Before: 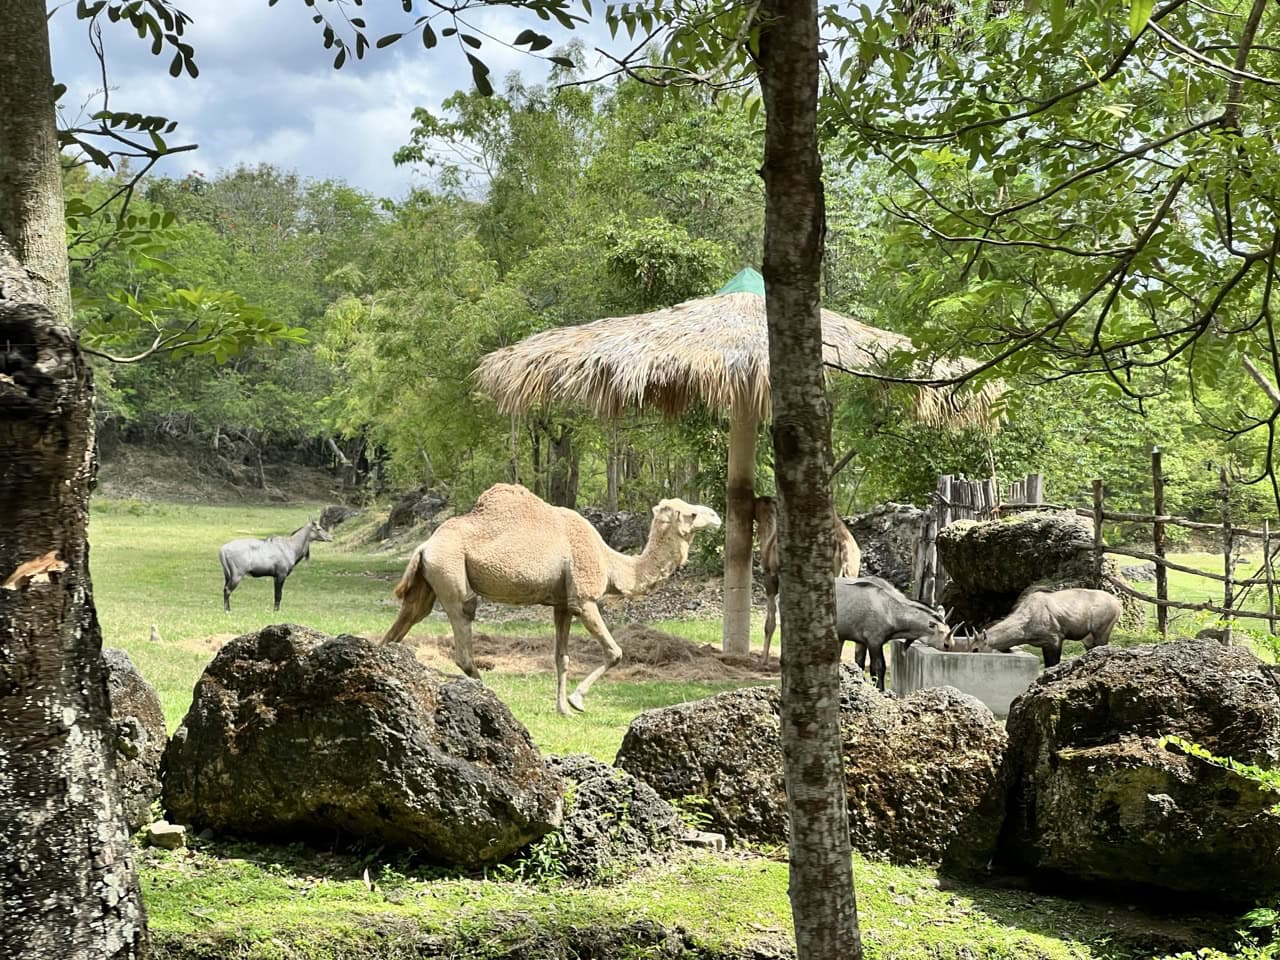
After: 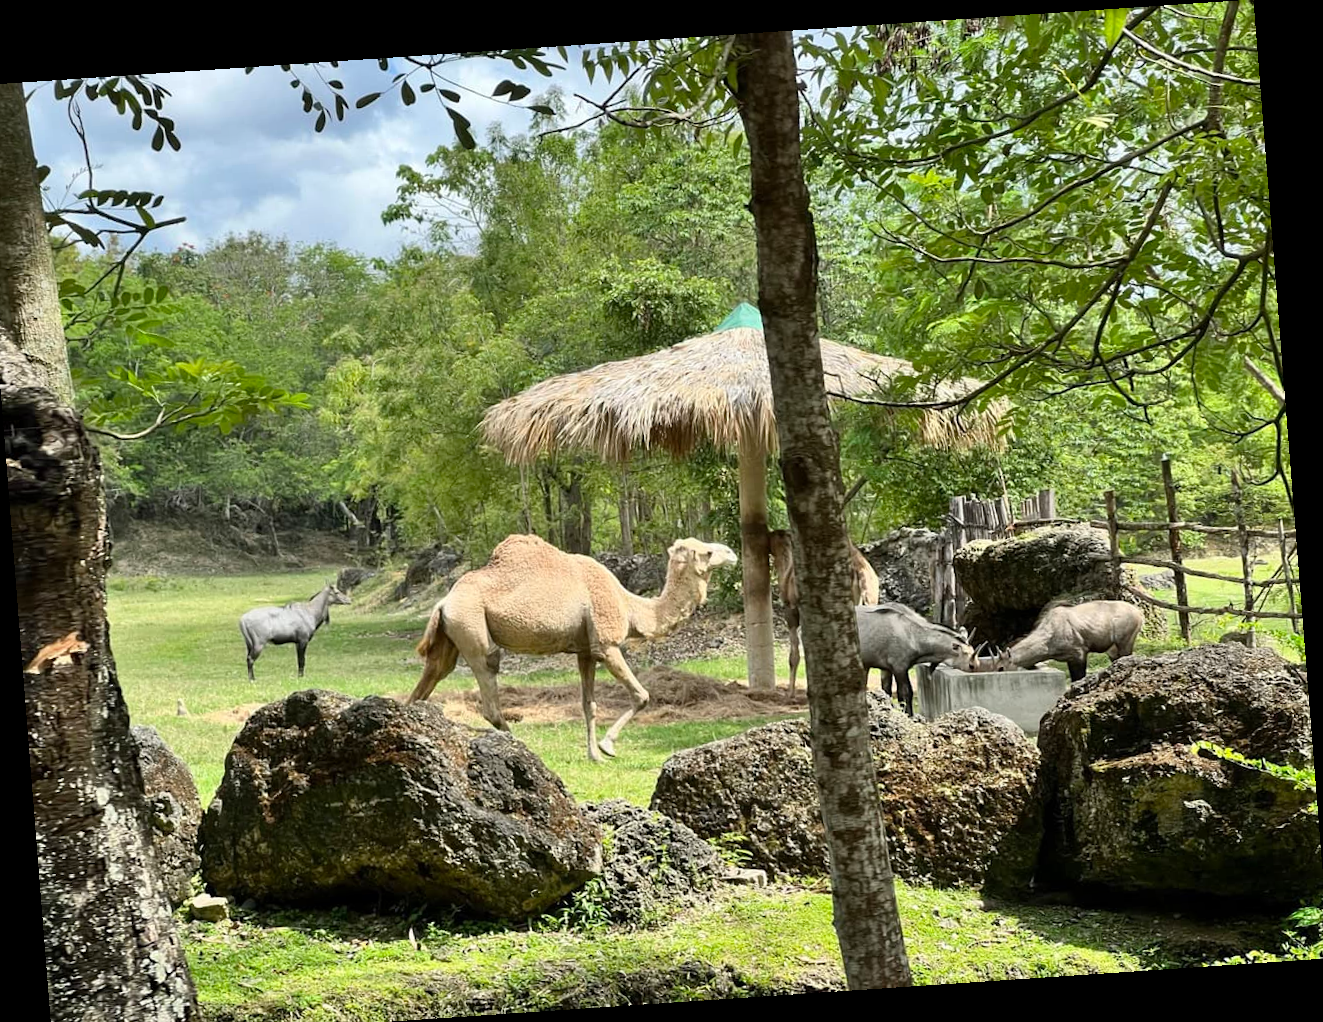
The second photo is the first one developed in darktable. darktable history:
crop: left 1.743%, right 0.268%, bottom 2.011%
rotate and perspective: rotation -4.2°, shear 0.006, automatic cropping off
